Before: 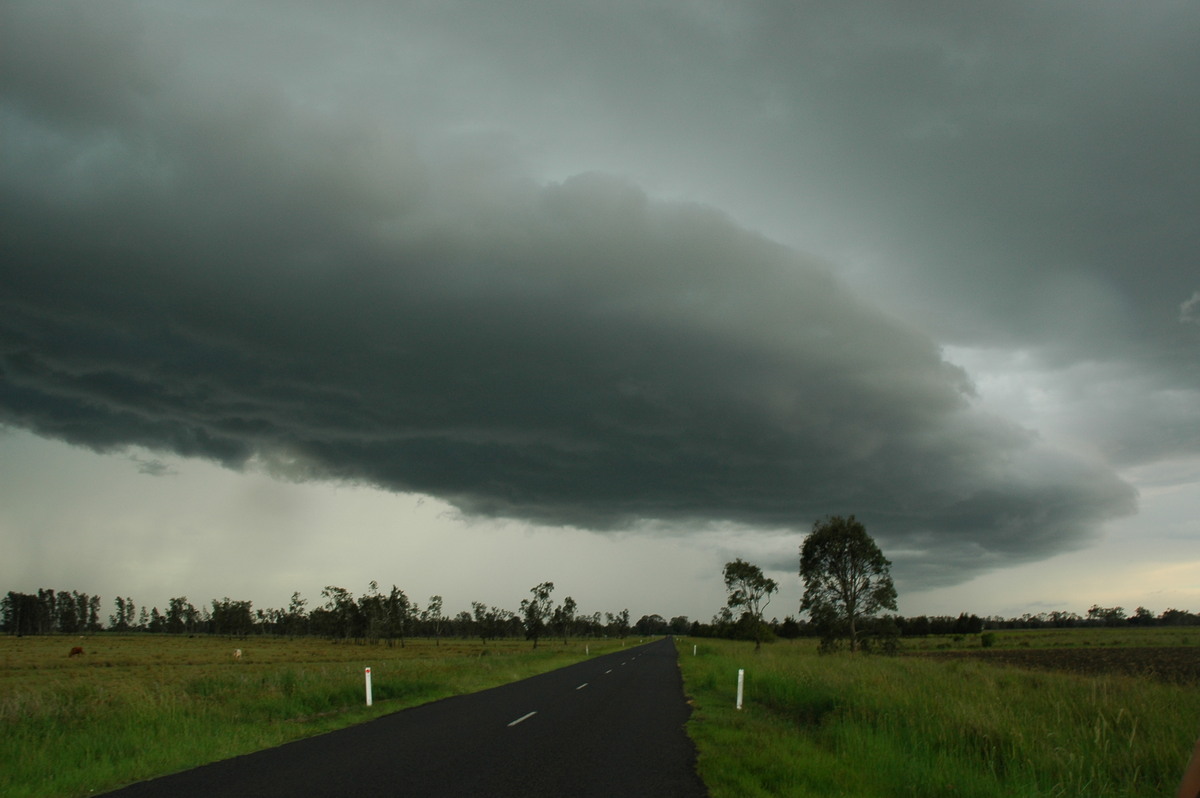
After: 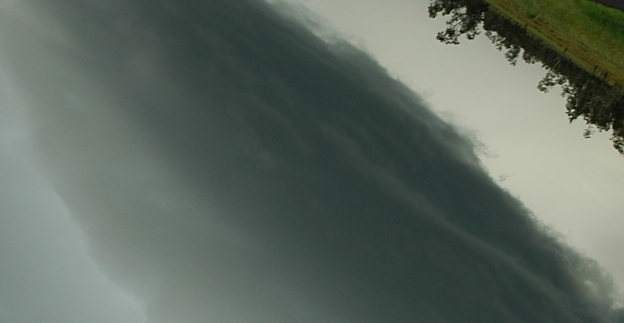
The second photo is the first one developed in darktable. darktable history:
sharpen: amount 0.215
crop and rotate: angle 146.8°, left 9.166%, top 15.568%, right 4.459%, bottom 17.084%
